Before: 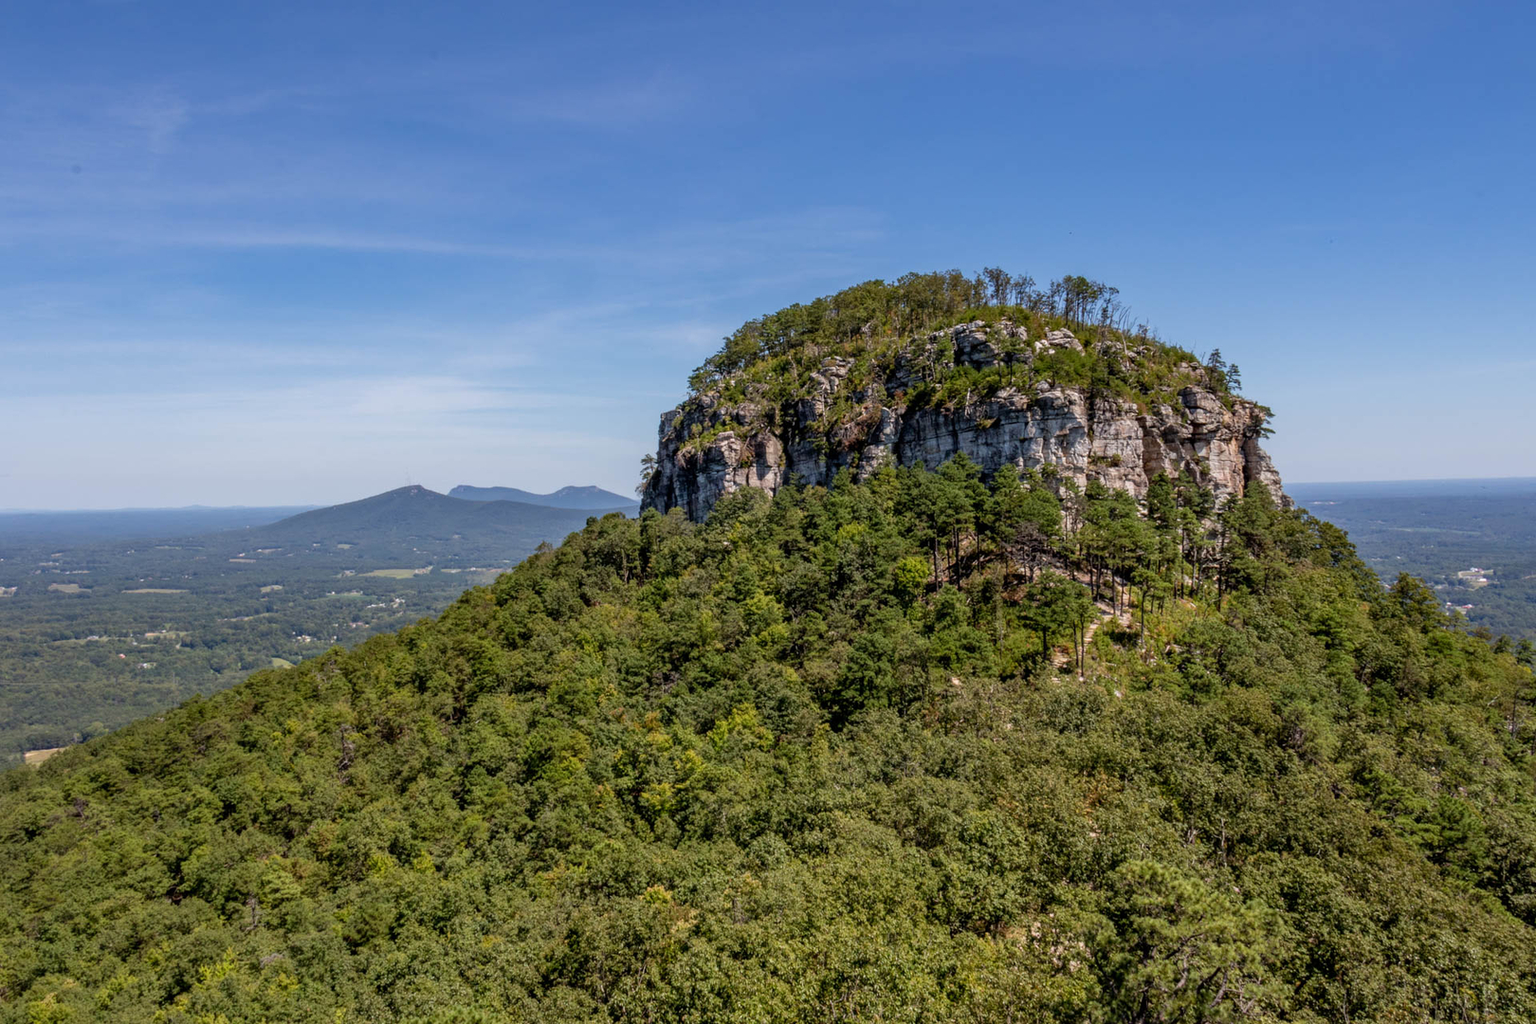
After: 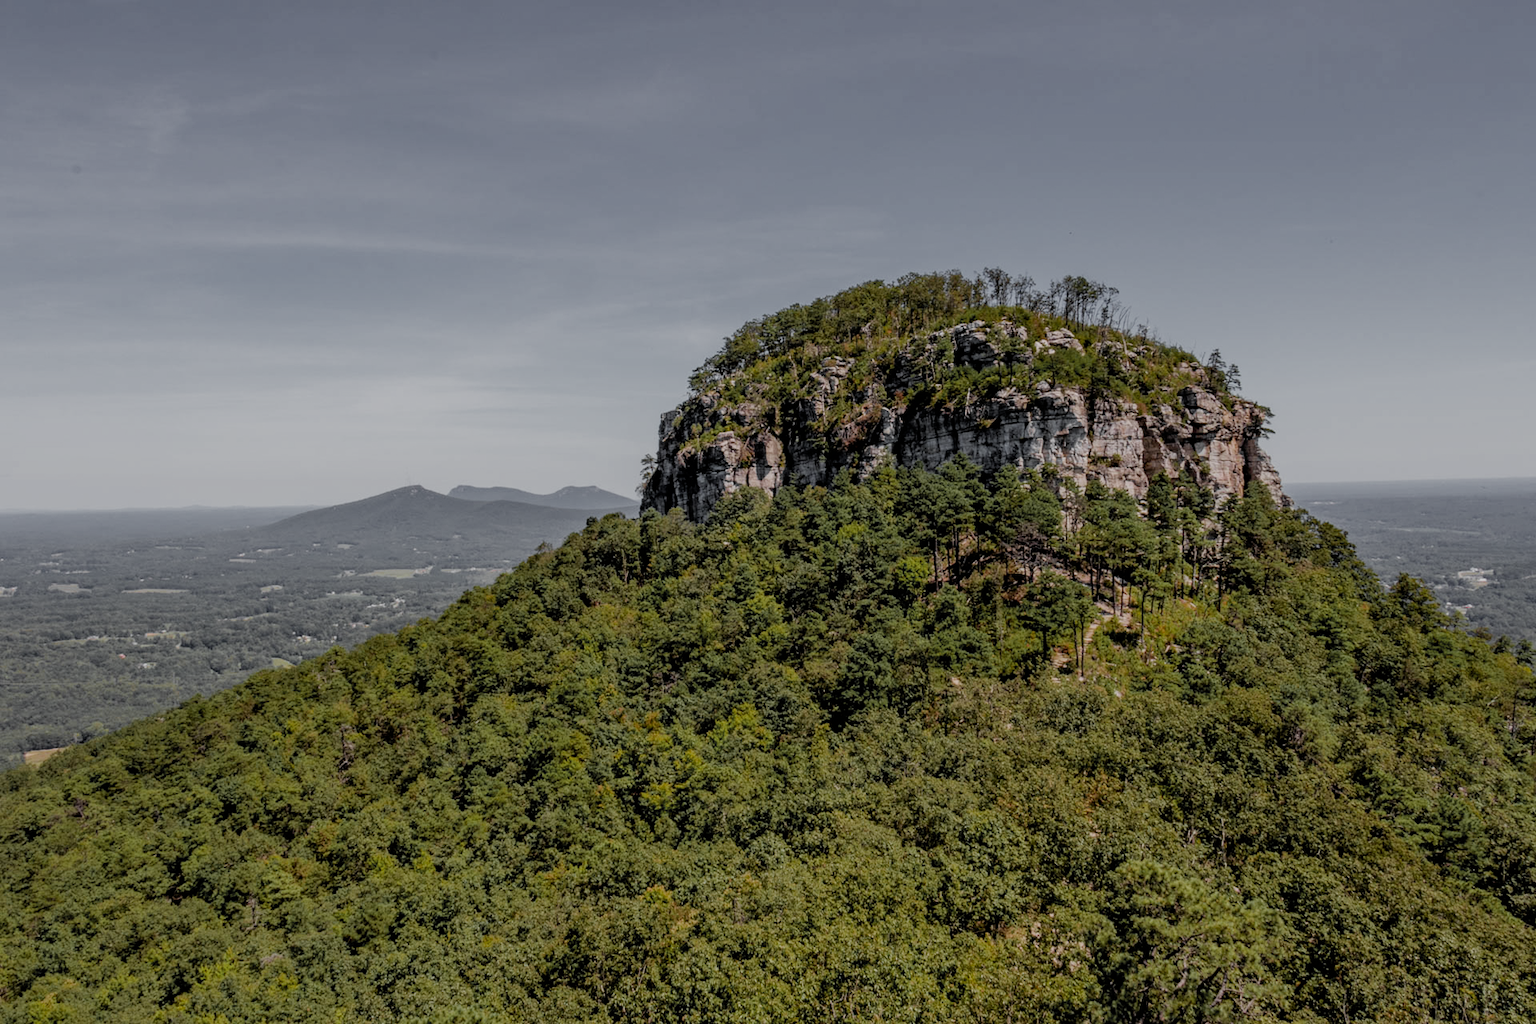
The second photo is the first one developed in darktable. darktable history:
filmic rgb: black relative exposure -6.94 EV, white relative exposure 5.63 EV, hardness 2.85
color zones: curves: ch0 [(0.004, 0.388) (0.125, 0.392) (0.25, 0.404) (0.375, 0.5) (0.5, 0.5) (0.625, 0.5) (0.75, 0.5) (0.875, 0.5)]; ch1 [(0, 0.5) (0.125, 0.5) (0.25, 0.5) (0.375, 0.124) (0.524, 0.124) (0.645, 0.128) (0.789, 0.132) (0.914, 0.096) (0.998, 0.068)]
